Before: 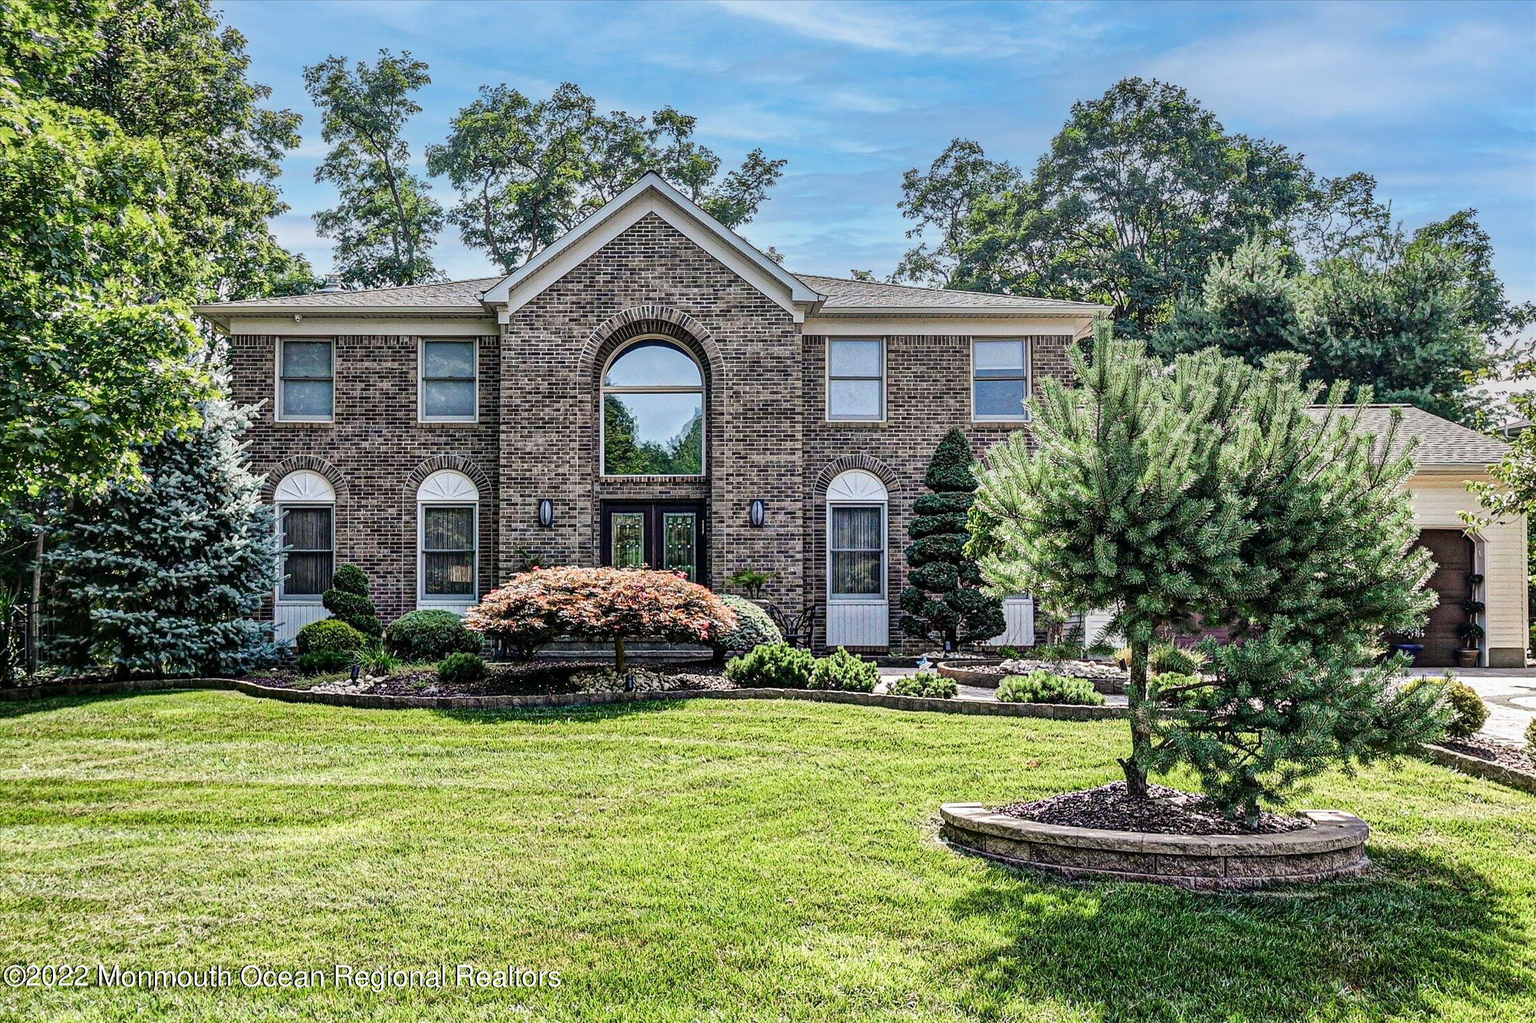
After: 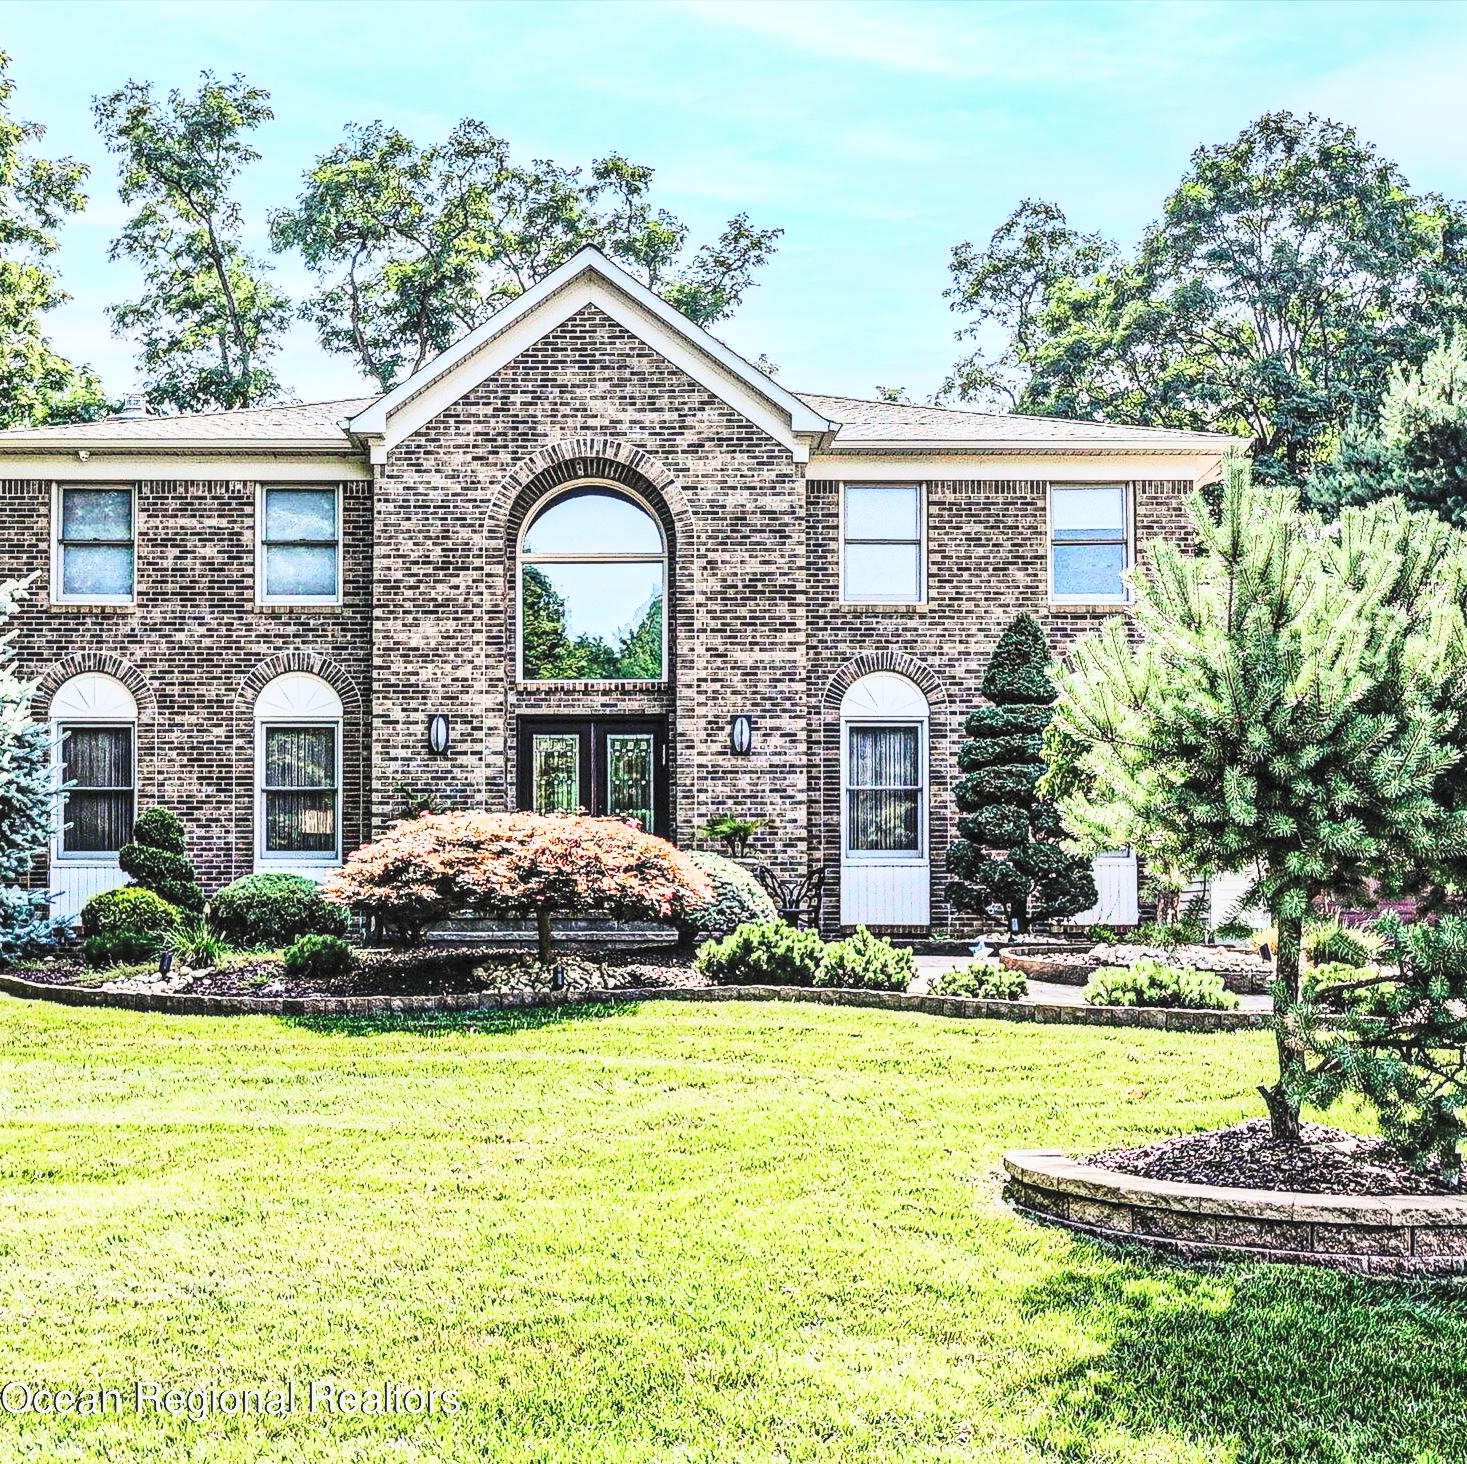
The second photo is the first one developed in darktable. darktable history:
crop and rotate: left 15.6%, right 17.701%
local contrast: on, module defaults
contrast brightness saturation: contrast 0.374, brightness 0.512
exposure: compensate highlight preservation false
base curve: curves: ch0 [(0, 0) (0.036, 0.025) (0.121, 0.166) (0.206, 0.329) (0.605, 0.79) (1, 1)], preserve colors none
